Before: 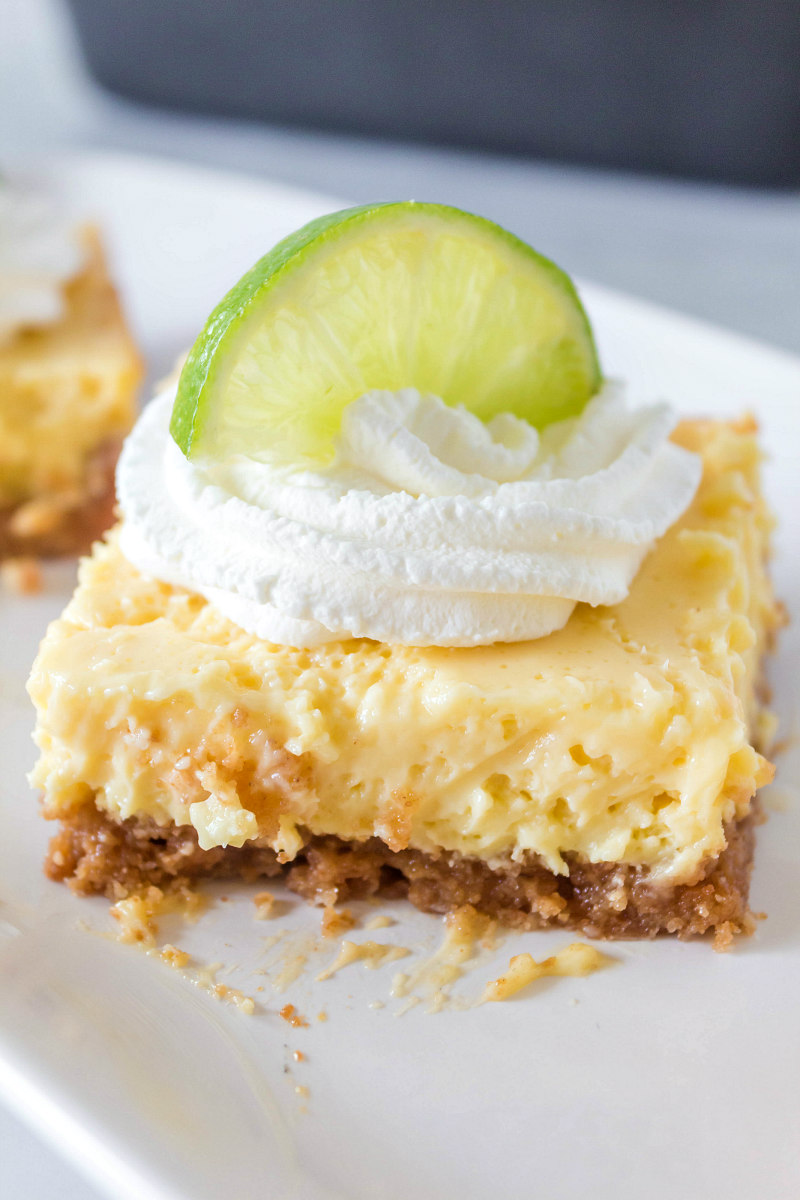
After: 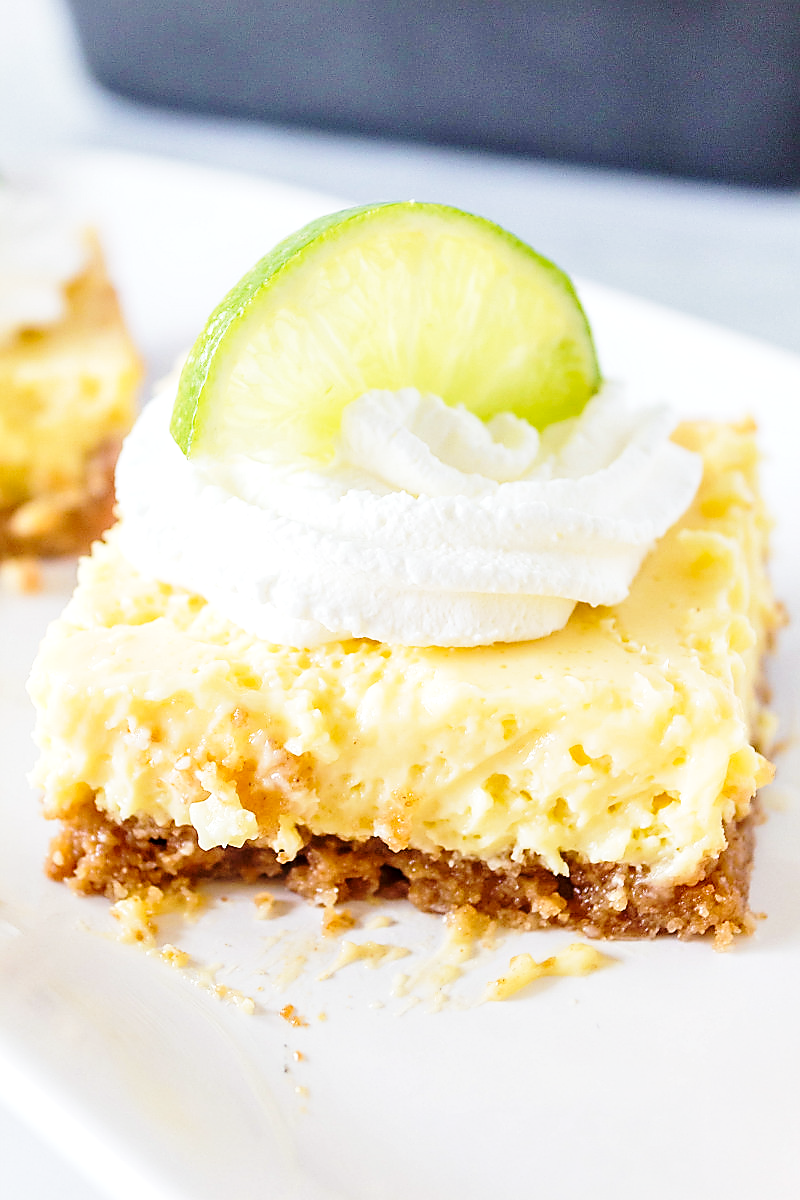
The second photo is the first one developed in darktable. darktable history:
sharpen: radius 1.406, amount 1.261, threshold 0.707
local contrast: highlights 104%, shadows 100%, detail 119%, midtone range 0.2
base curve: curves: ch0 [(0, 0) (0.028, 0.03) (0.121, 0.232) (0.46, 0.748) (0.859, 0.968) (1, 1)], preserve colors none
